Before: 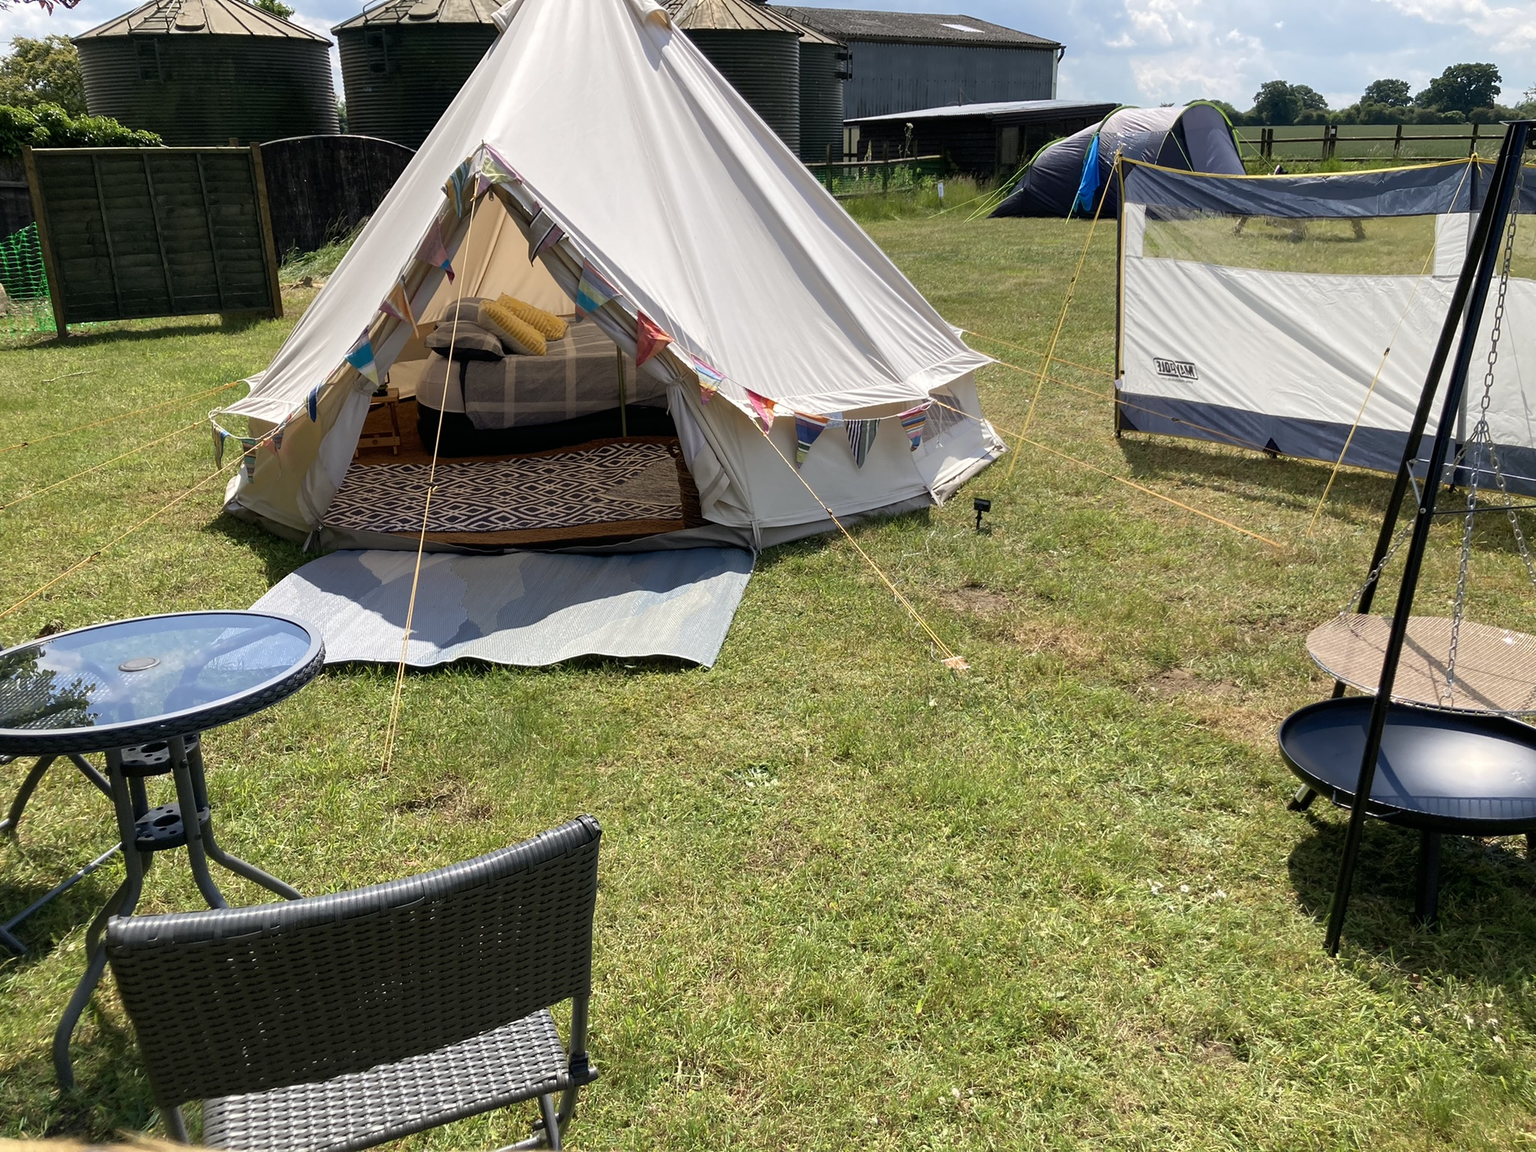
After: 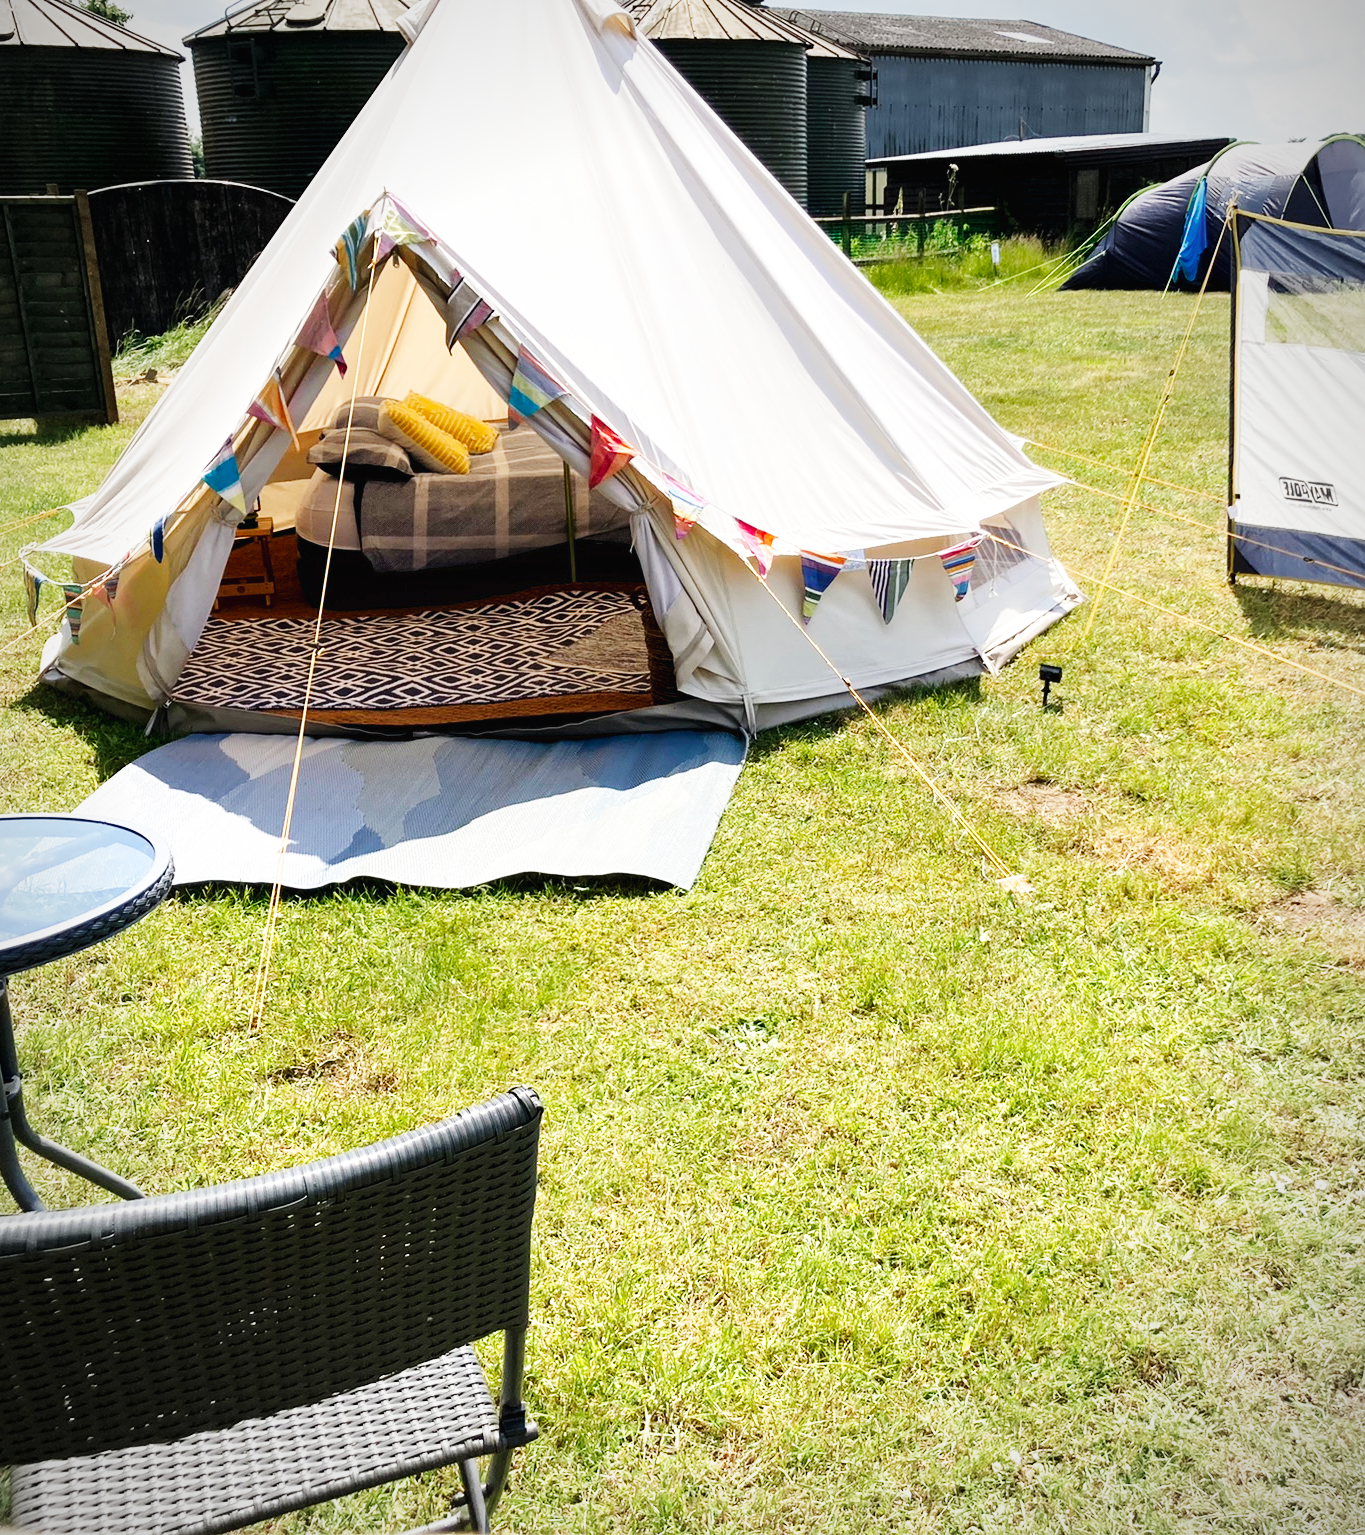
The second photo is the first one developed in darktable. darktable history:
vignetting: fall-off radius 60%, automatic ratio true
base curve: curves: ch0 [(0, 0.003) (0.001, 0.002) (0.006, 0.004) (0.02, 0.022) (0.048, 0.086) (0.094, 0.234) (0.162, 0.431) (0.258, 0.629) (0.385, 0.8) (0.548, 0.918) (0.751, 0.988) (1, 1)], preserve colors none
crop and rotate: left 12.648%, right 20.685%
